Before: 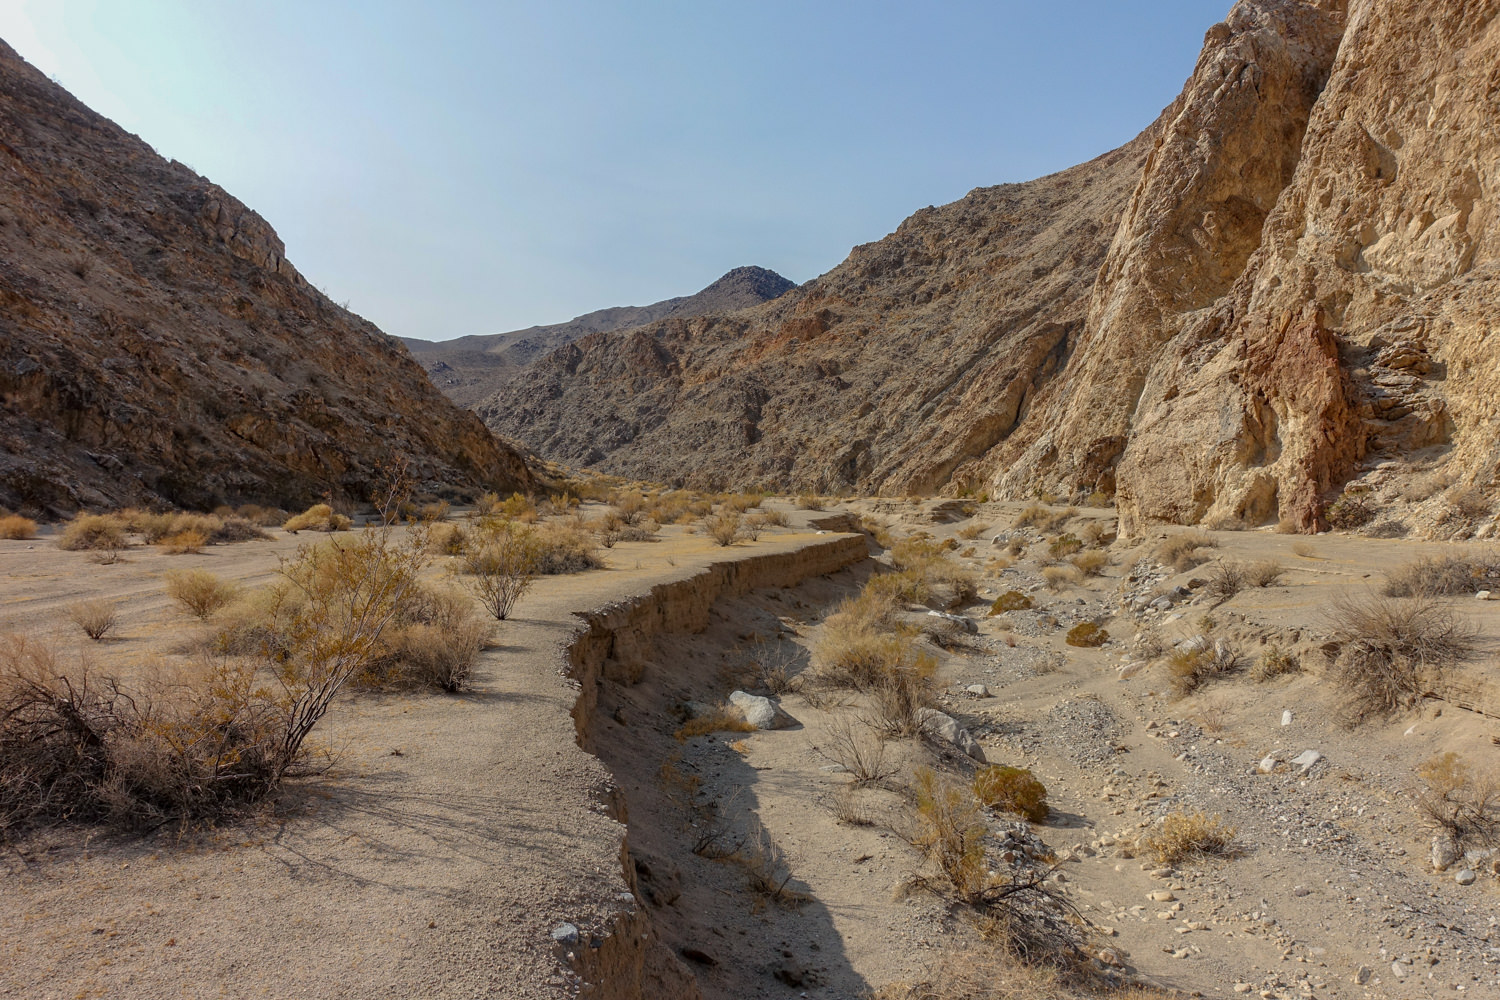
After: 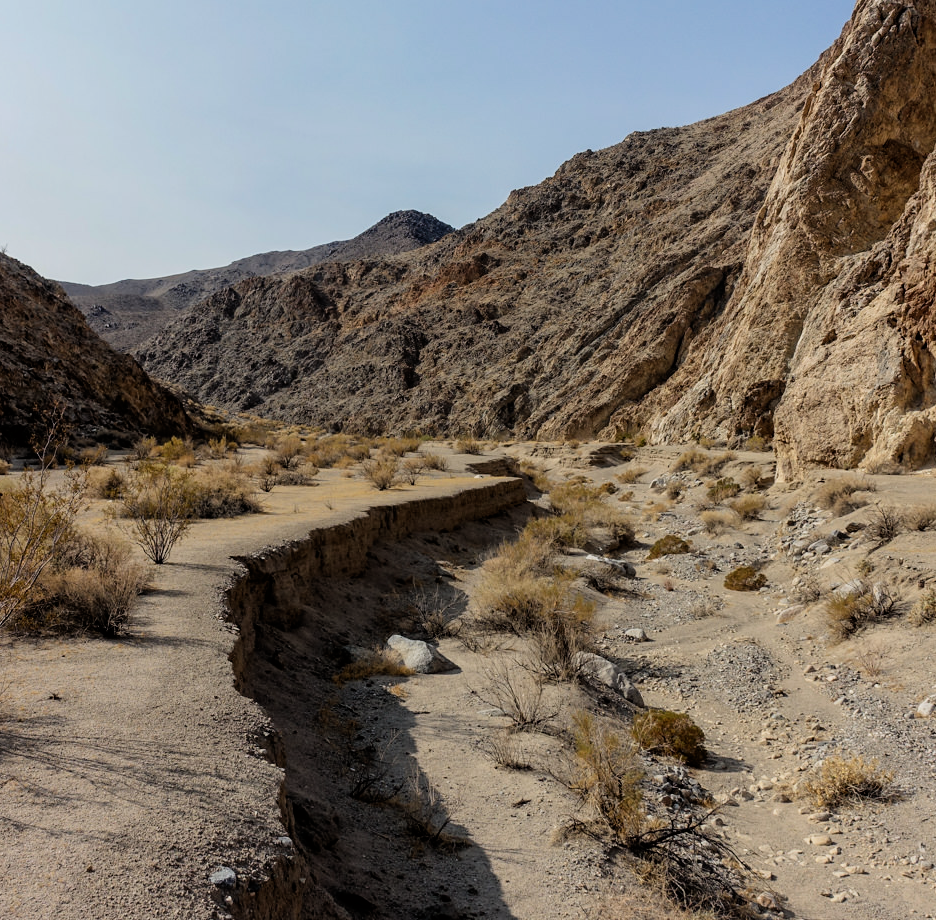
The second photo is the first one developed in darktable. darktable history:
filmic rgb: black relative exposure -5.05 EV, white relative exposure 3.5 EV, hardness 3.19, contrast 1.389, highlights saturation mix -49.54%
crop and rotate: left 22.816%, top 5.629%, right 14.764%, bottom 2.293%
